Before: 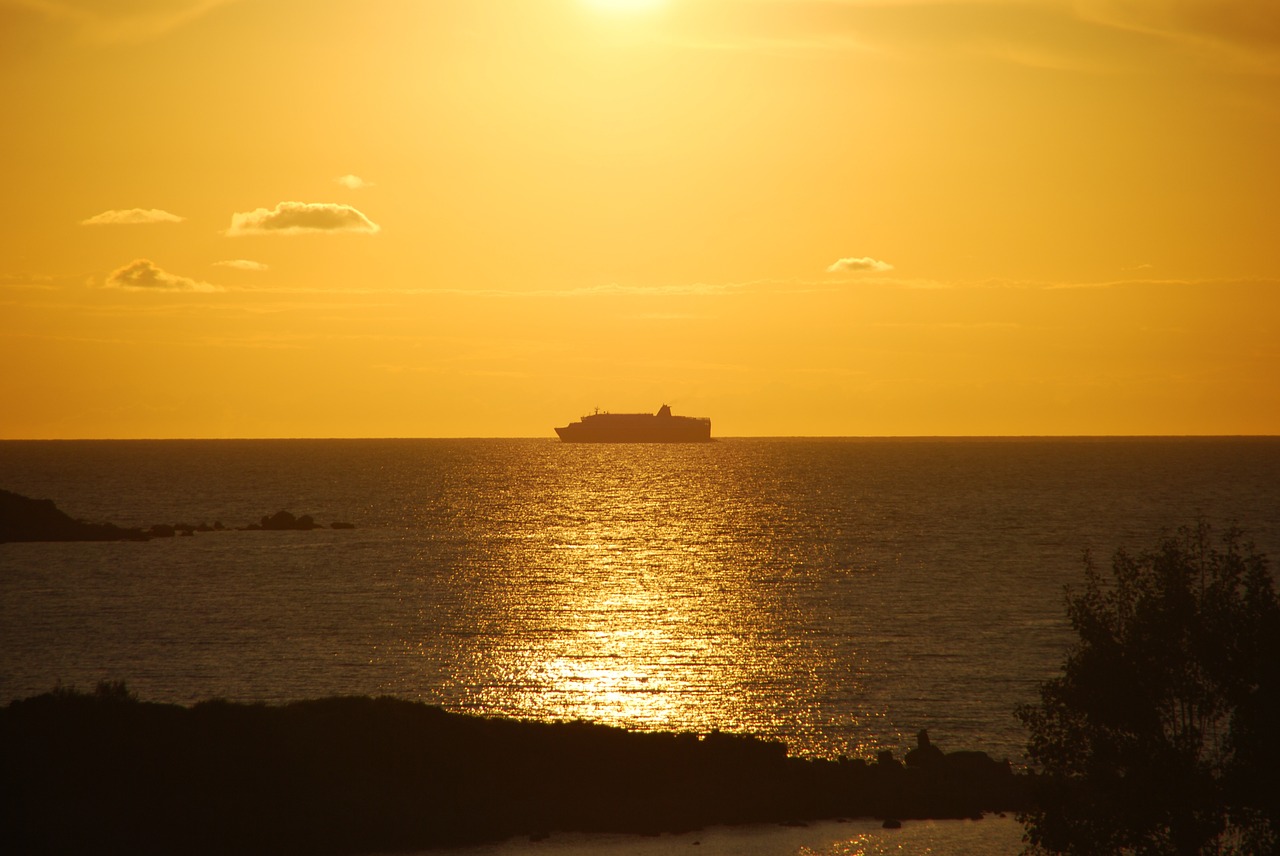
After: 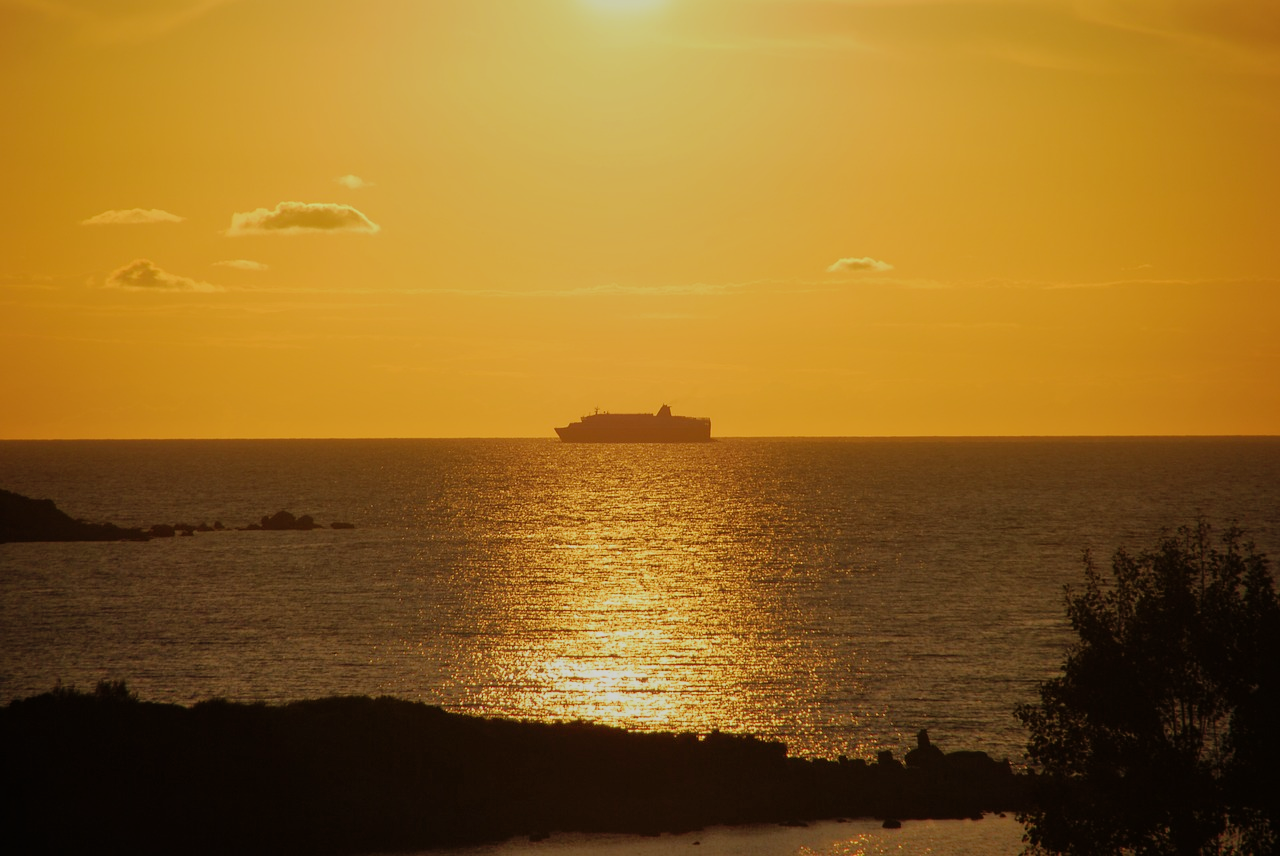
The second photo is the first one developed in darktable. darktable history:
filmic rgb: black relative exposure -8.02 EV, white relative exposure 3.82 EV, hardness 4.33
shadows and highlights: on, module defaults
